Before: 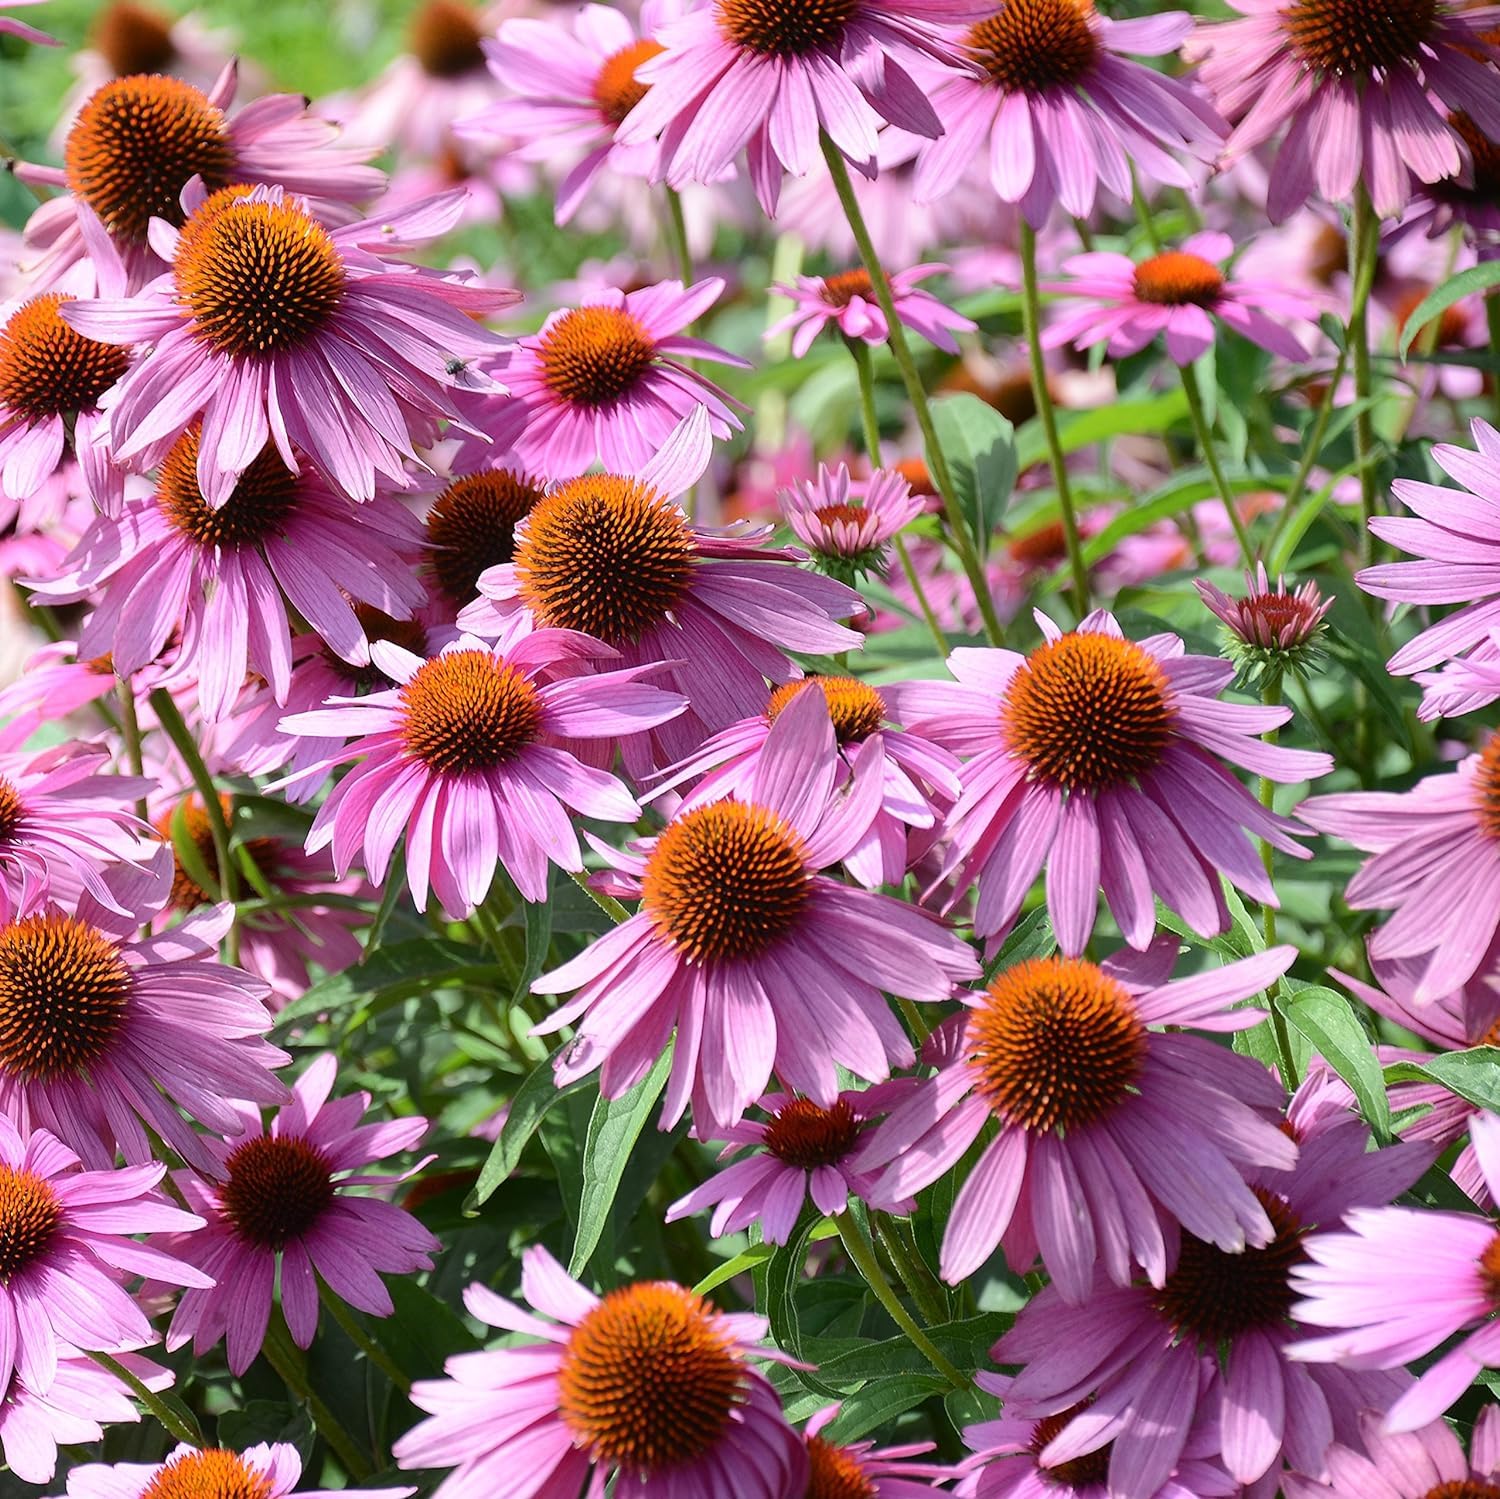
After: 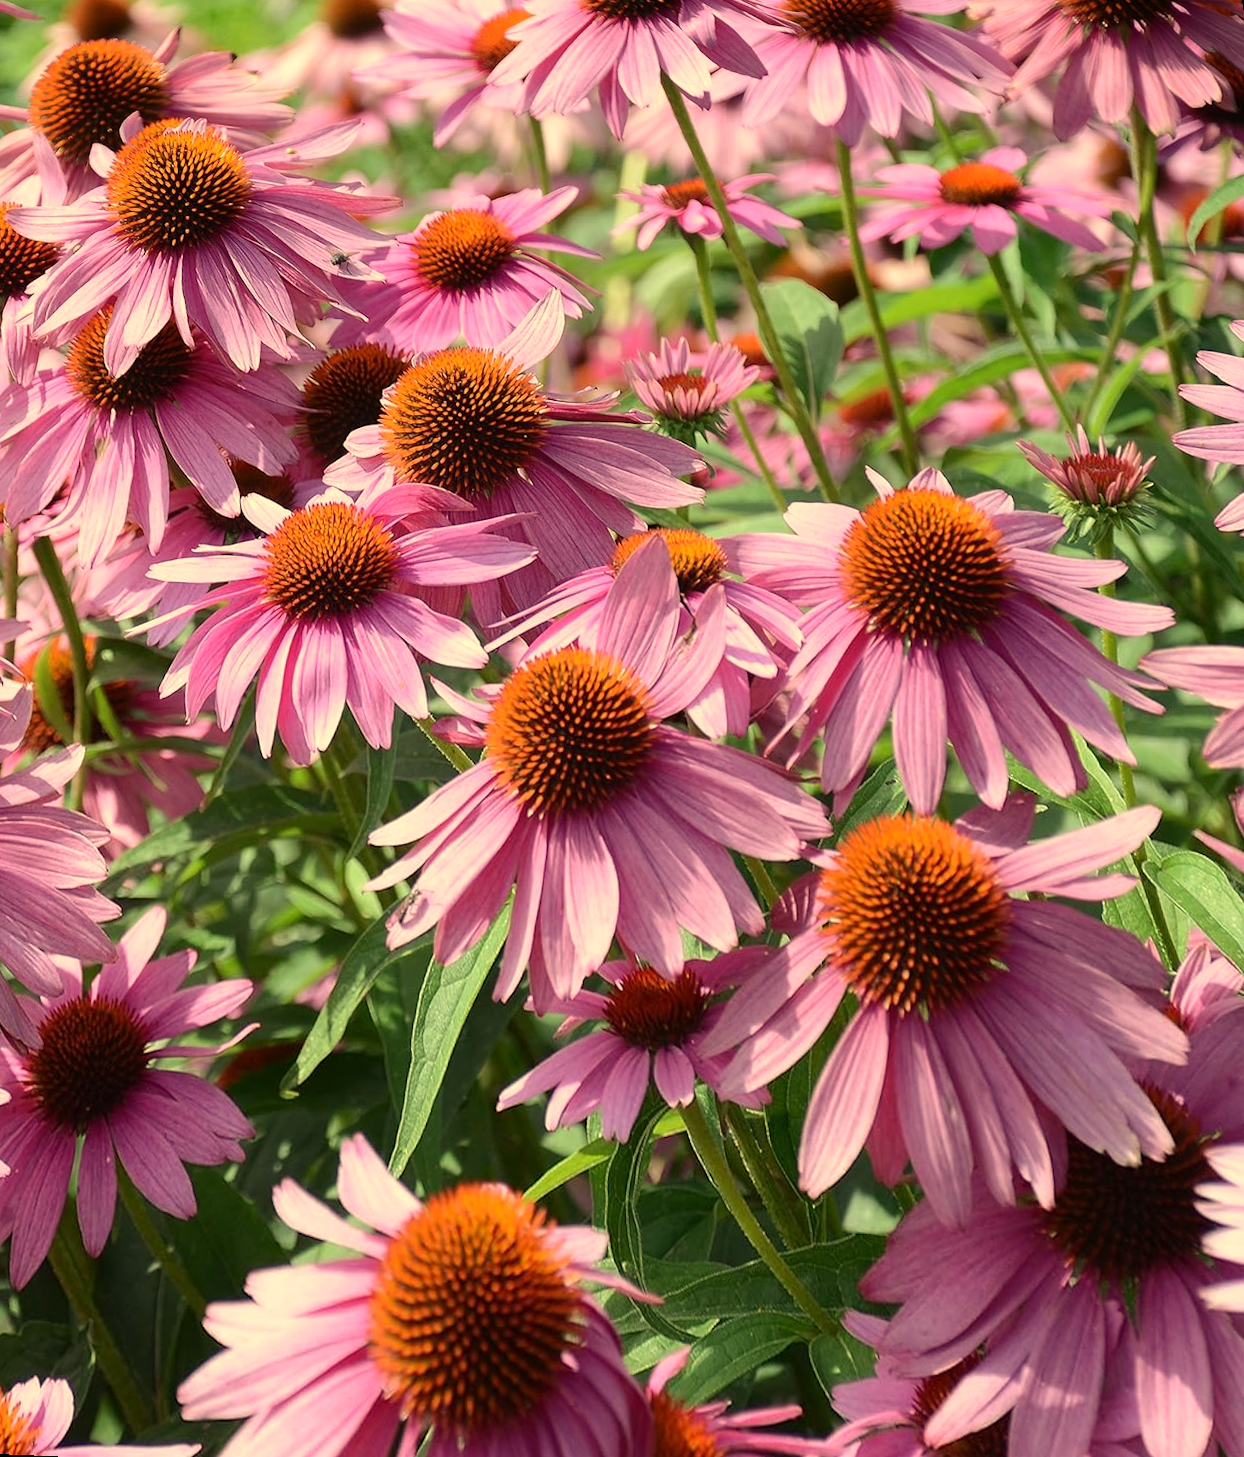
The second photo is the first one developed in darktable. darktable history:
rotate and perspective: rotation 0.72°, lens shift (vertical) -0.352, lens shift (horizontal) -0.051, crop left 0.152, crop right 0.859, crop top 0.019, crop bottom 0.964
white balance: red 1.08, blue 0.791
